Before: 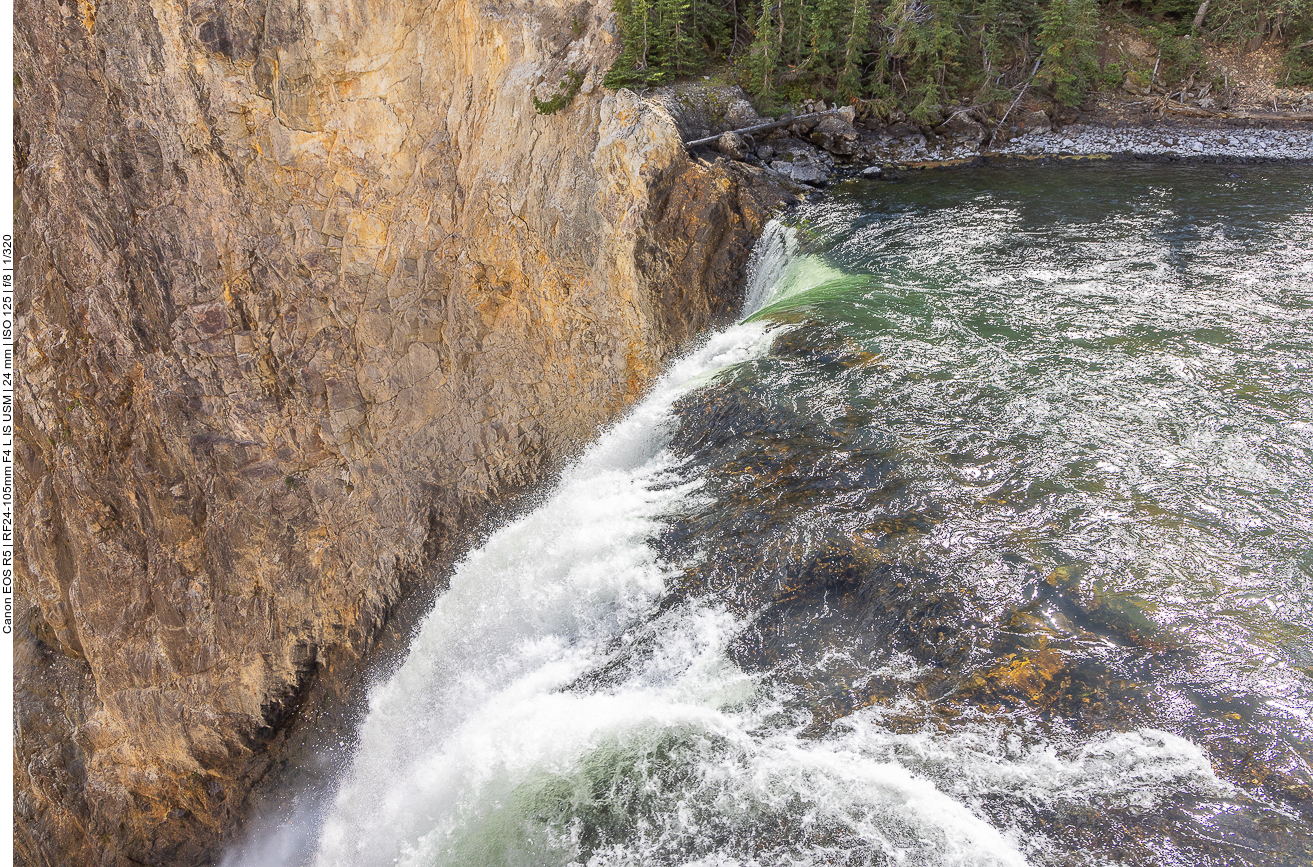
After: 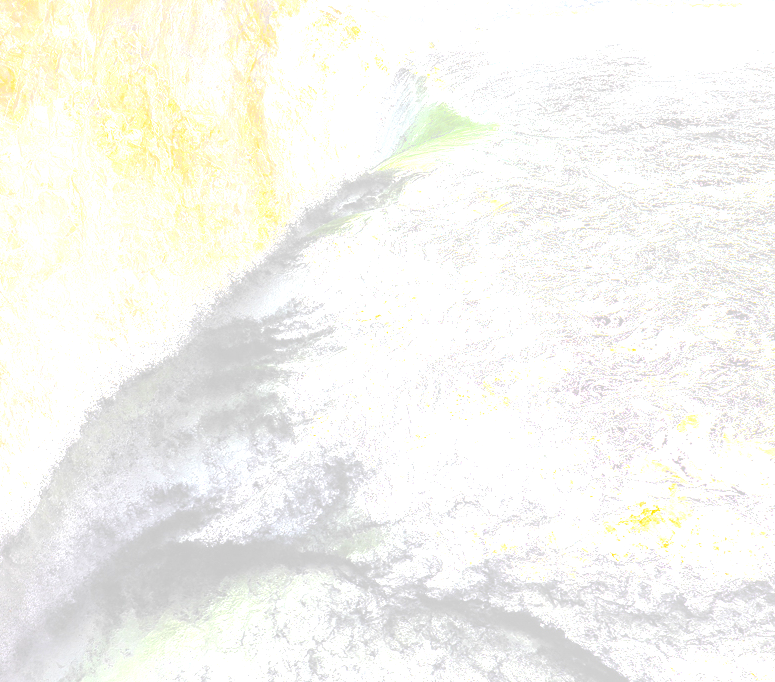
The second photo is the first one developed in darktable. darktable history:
exposure: exposure 1.089 EV, compensate highlight preservation false
bloom: size 85%, threshold 5%, strength 85%
crop and rotate: left 28.256%, top 17.734%, right 12.656%, bottom 3.573%
